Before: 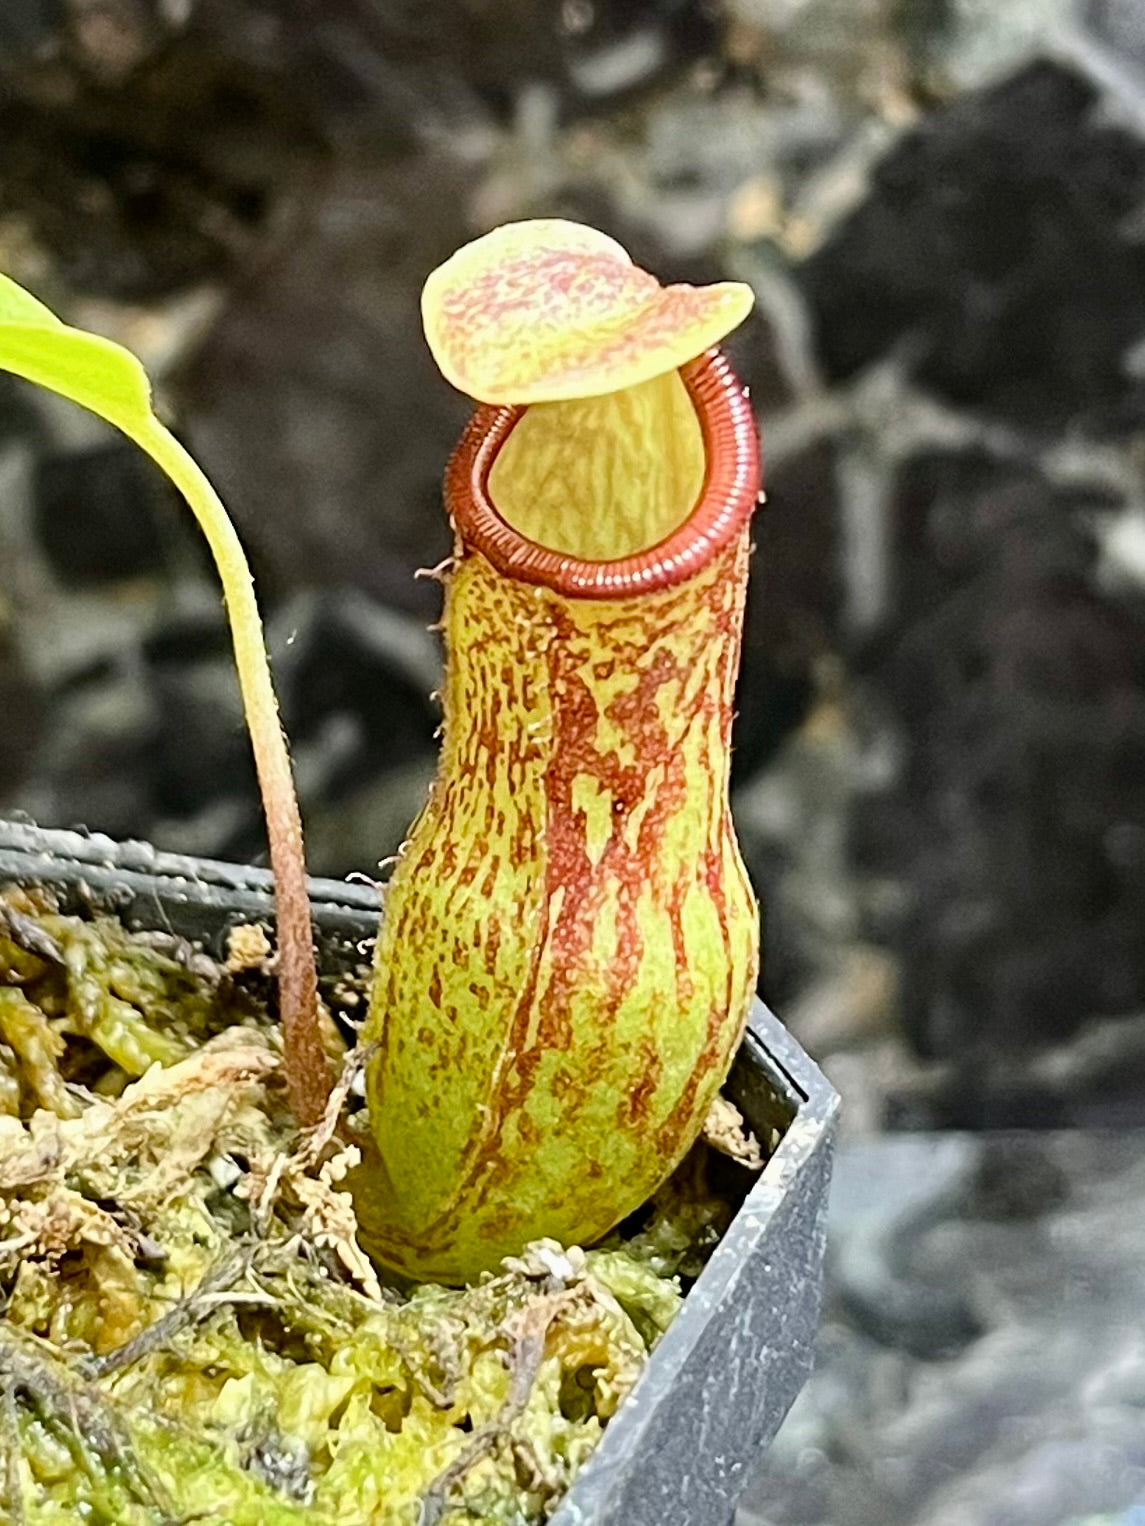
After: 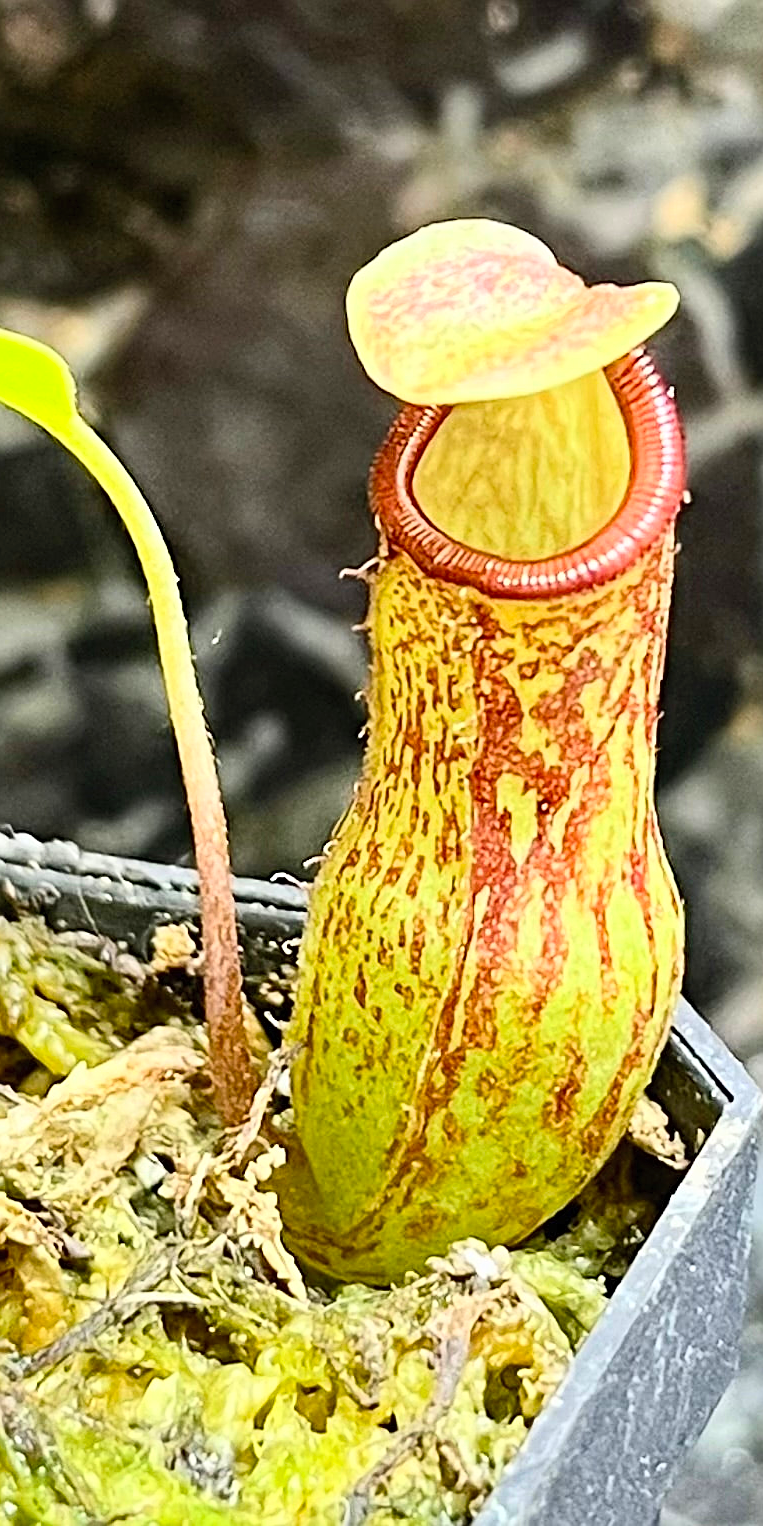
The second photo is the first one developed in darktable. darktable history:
crop and rotate: left 6.617%, right 26.717%
contrast brightness saturation: contrast 0.2, brightness 0.16, saturation 0.22
sharpen: on, module defaults
